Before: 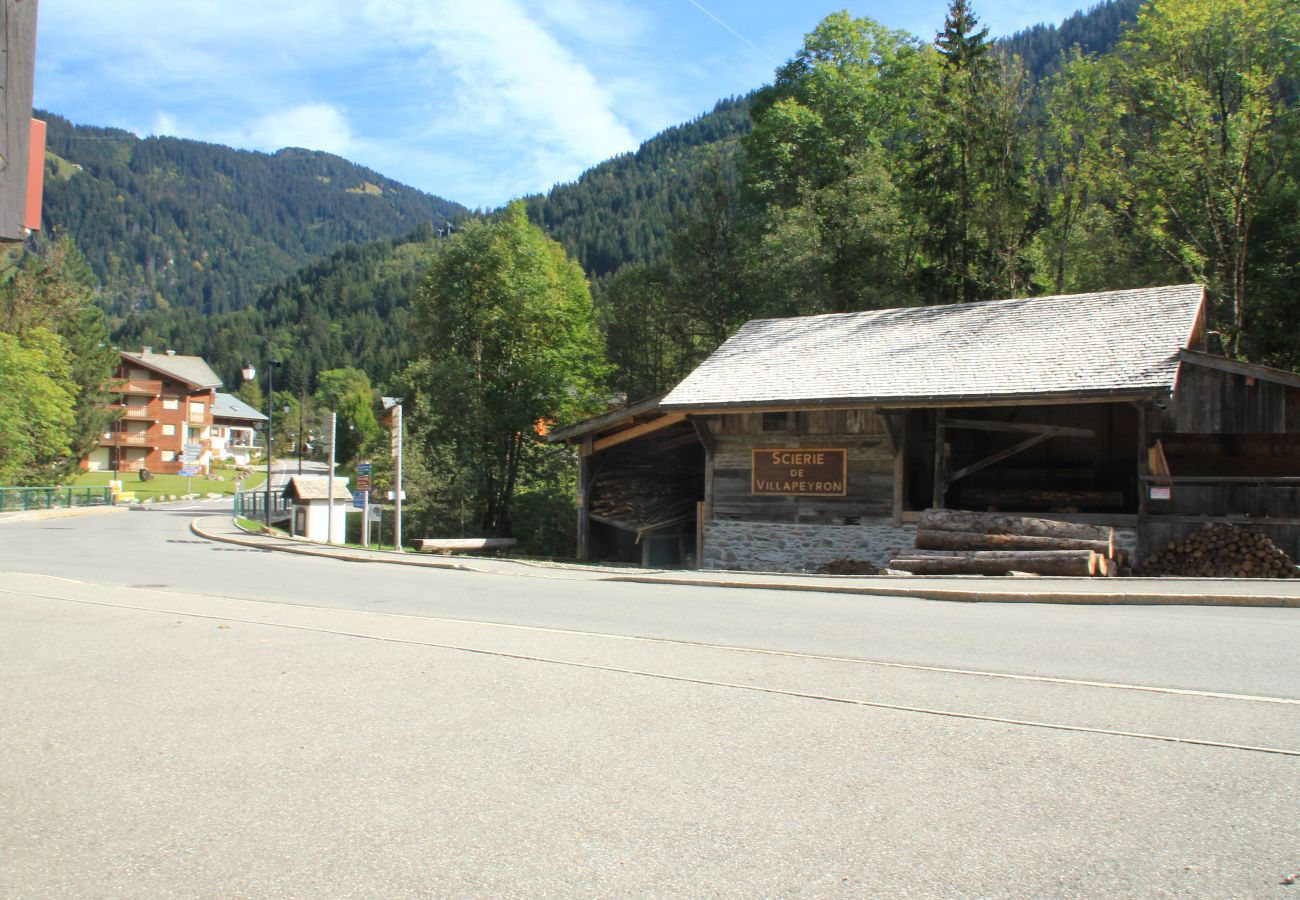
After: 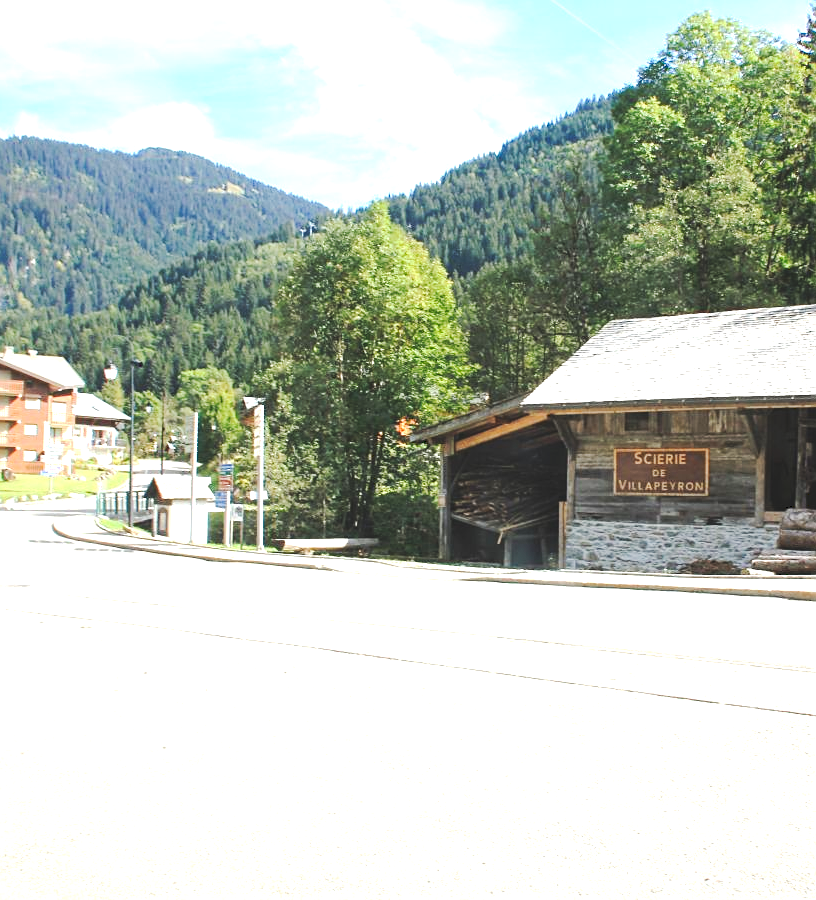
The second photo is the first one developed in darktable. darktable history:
crop: left 10.644%, right 26.528%
tone equalizer: on, module defaults
sharpen: on, module defaults
exposure: black level correction 0, exposure 1 EV, compensate exposure bias true, compensate highlight preservation false
white balance: emerald 1
tone curve: curves: ch0 [(0, 0) (0.003, 0.126) (0.011, 0.129) (0.025, 0.129) (0.044, 0.136) (0.069, 0.145) (0.1, 0.162) (0.136, 0.182) (0.177, 0.211) (0.224, 0.254) (0.277, 0.307) (0.335, 0.366) (0.399, 0.441) (0.468, 0.533) (0.543, 0.624) (0.623, 0.702) (0.709, 0.774) (0.801, 0.835) (0.898, 0.904) (1, 1)], preserve colors none
